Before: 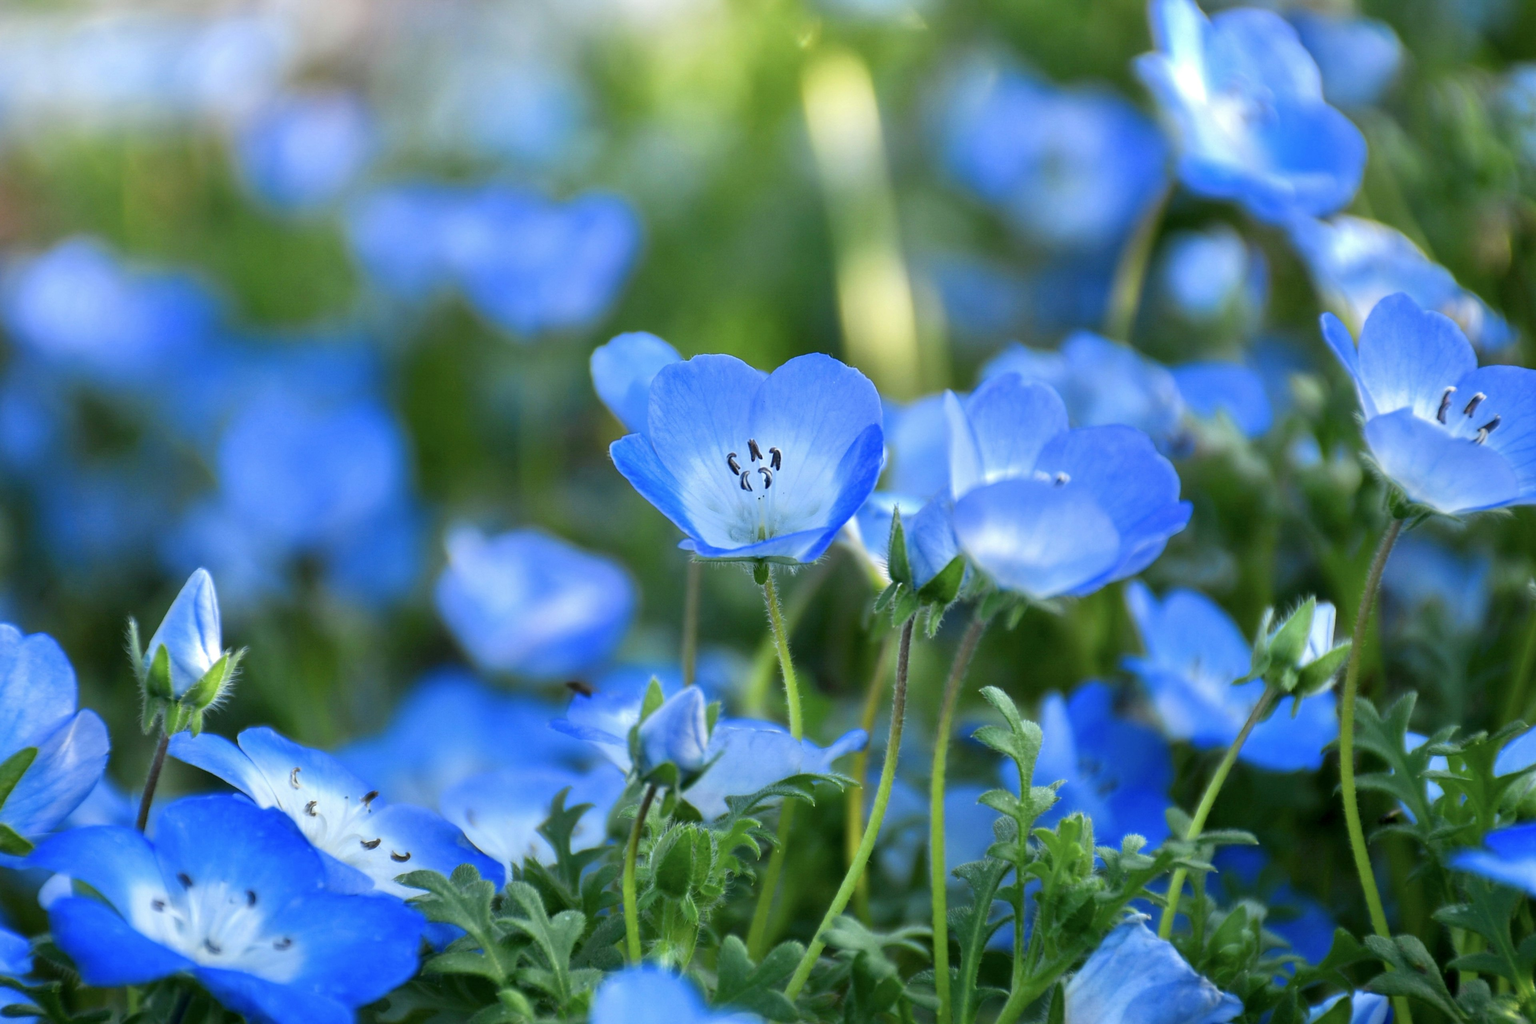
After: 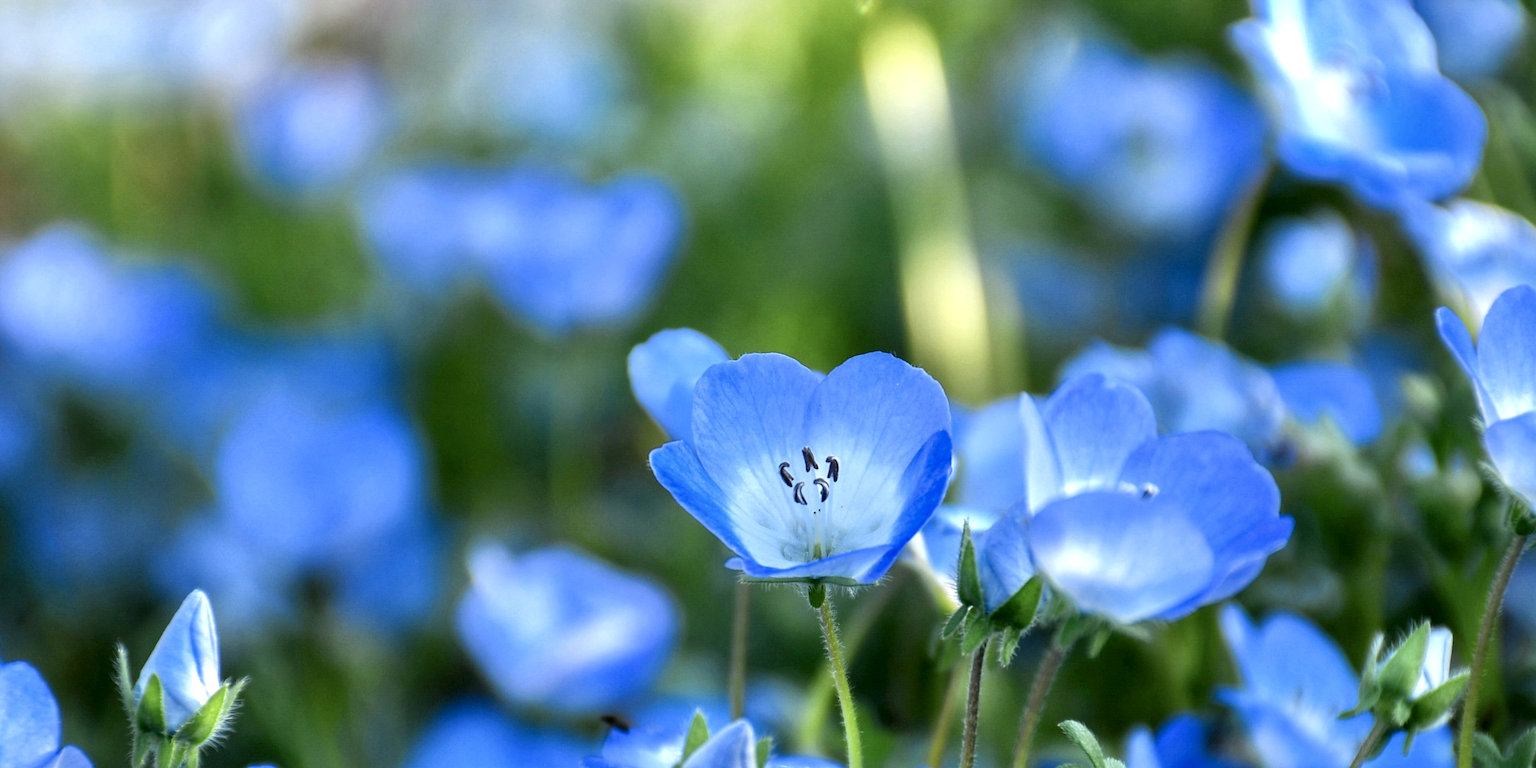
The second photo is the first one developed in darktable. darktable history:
crop: left 1.509%, top 3.452%, right 7.696%, bottom 28.452%
local contrast: detail 135%, midtone range 0.75
